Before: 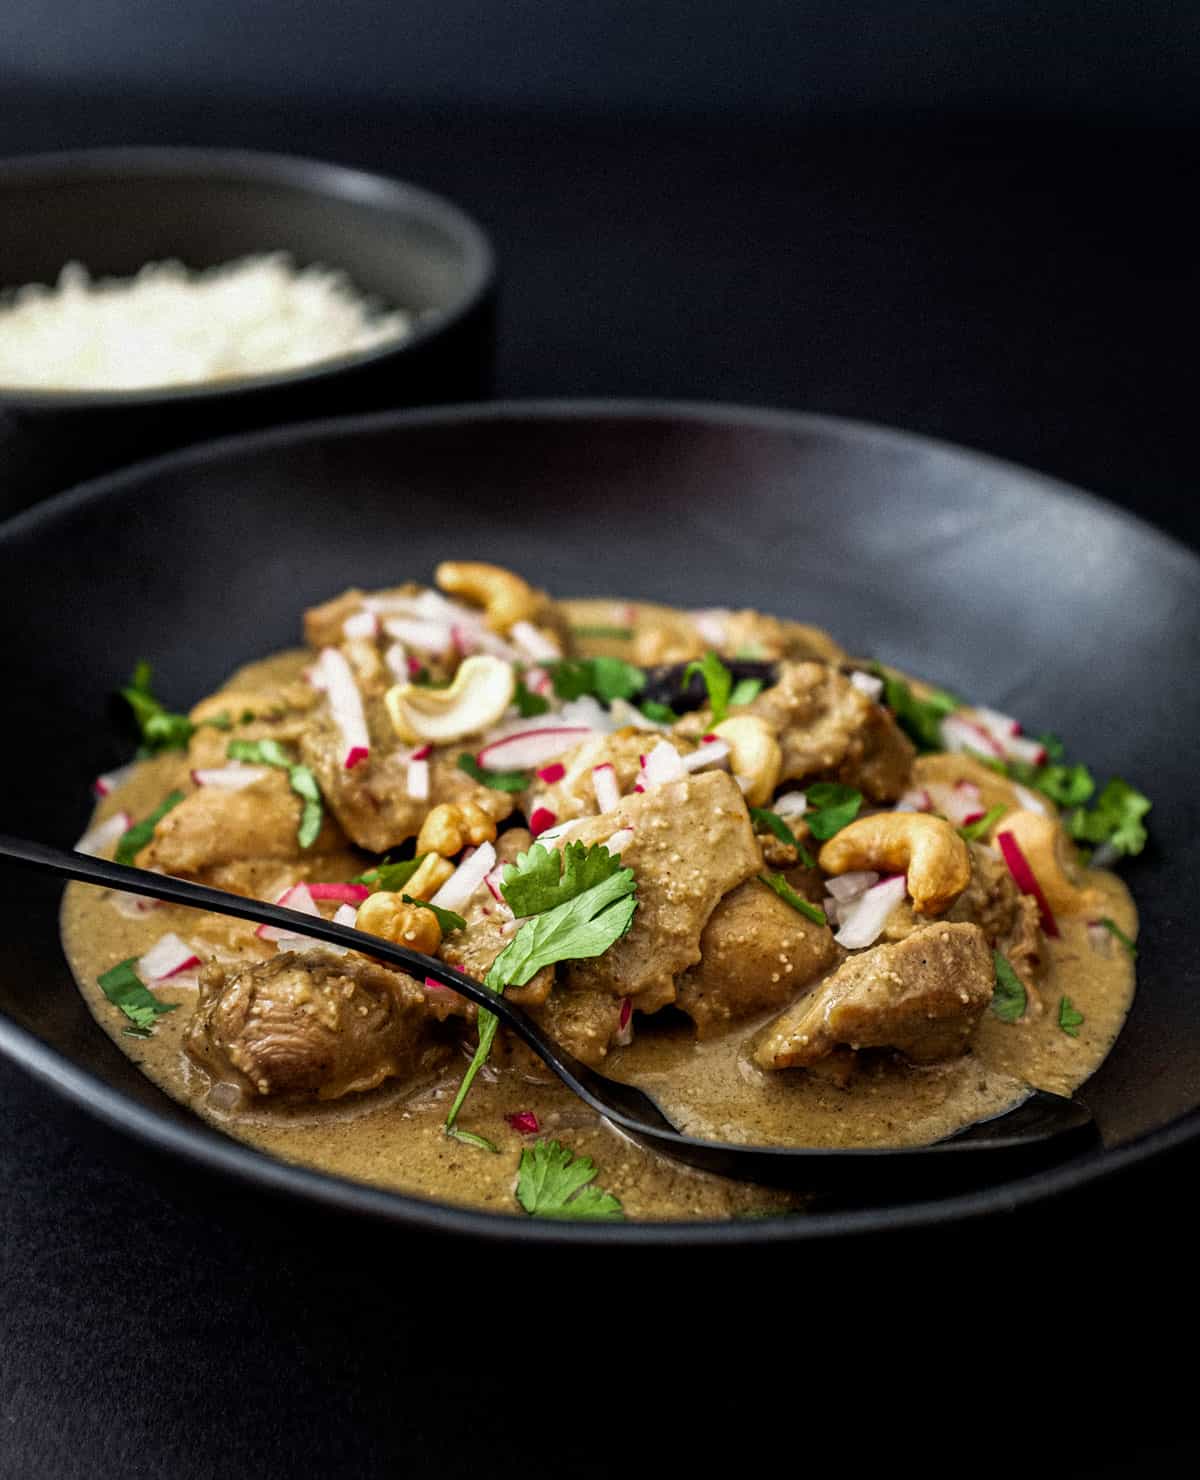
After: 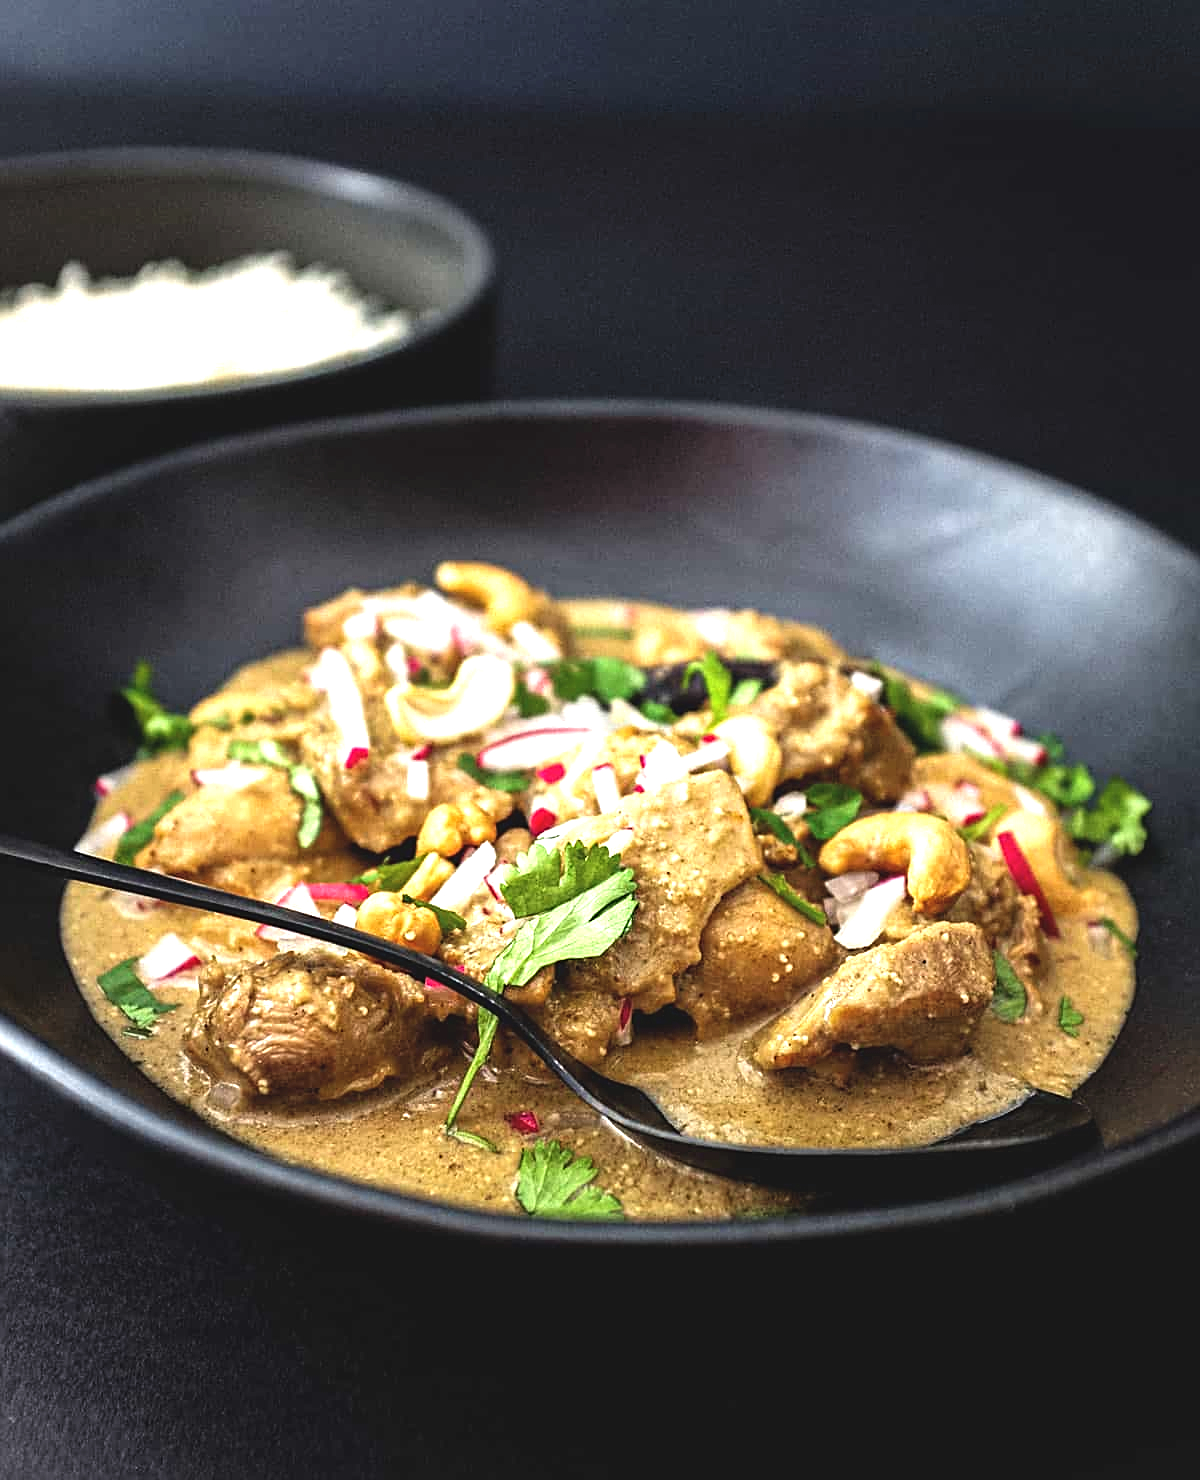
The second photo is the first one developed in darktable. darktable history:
sharpen: on, module defaults
exposure: black level correction -0.005, exposure 1.002 EV, compensate highlight preservation false
